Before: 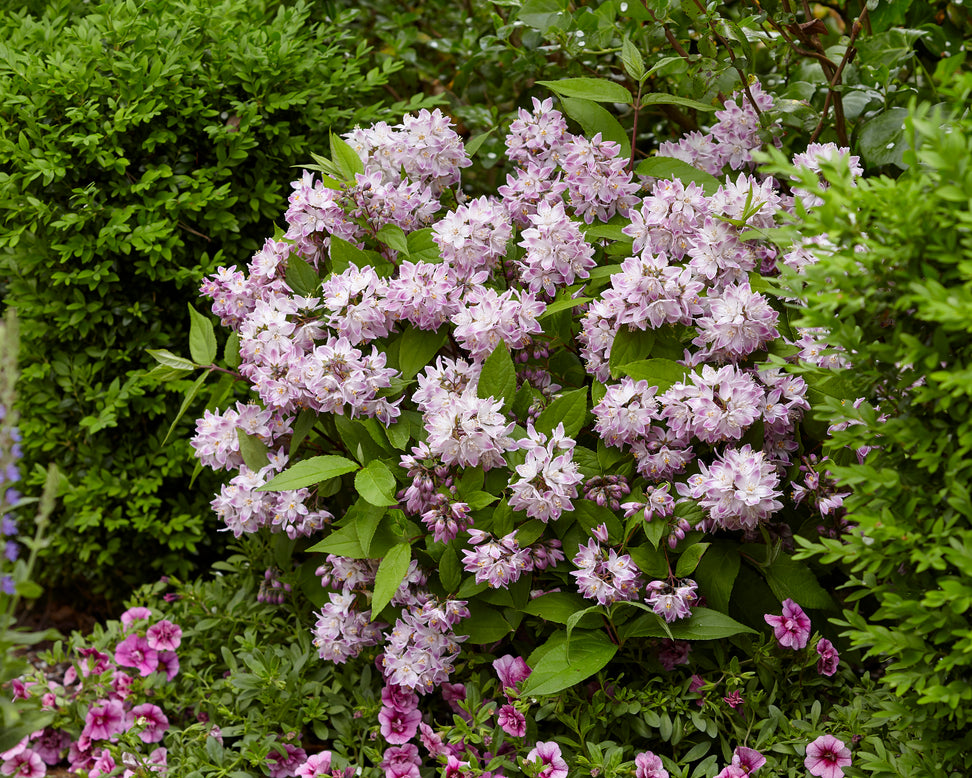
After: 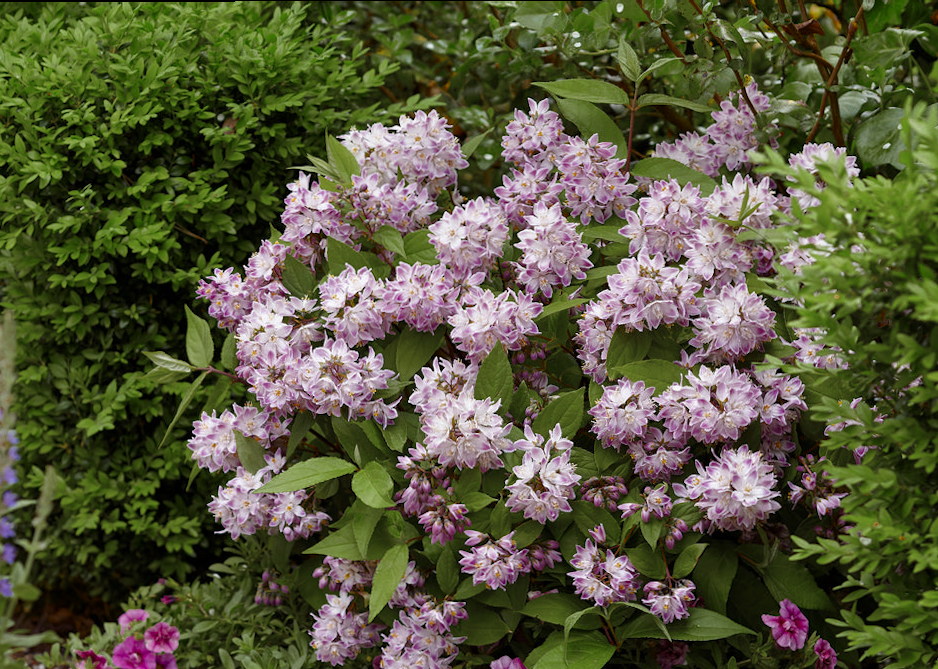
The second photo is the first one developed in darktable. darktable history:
color zones: curves: ch0 [(0.11, 0.396) (0.195, 0.36) (0.25, 0.5) (0.303, 0.412) (0.357, 0.544) (0.75, 0.5) (0.967, 0.328)]; ch1 [(0, 0.468) (0.112, 0.512) (0.202, 0.6) (0.25, 0.5) (0.307, 0.352) (0.357, 0.544) (0.75, 0.5) (0.963, 0.524)]
crop and rotate: angle 0.156°, left 0.428%, right 3.237%, bottom 14.302%
